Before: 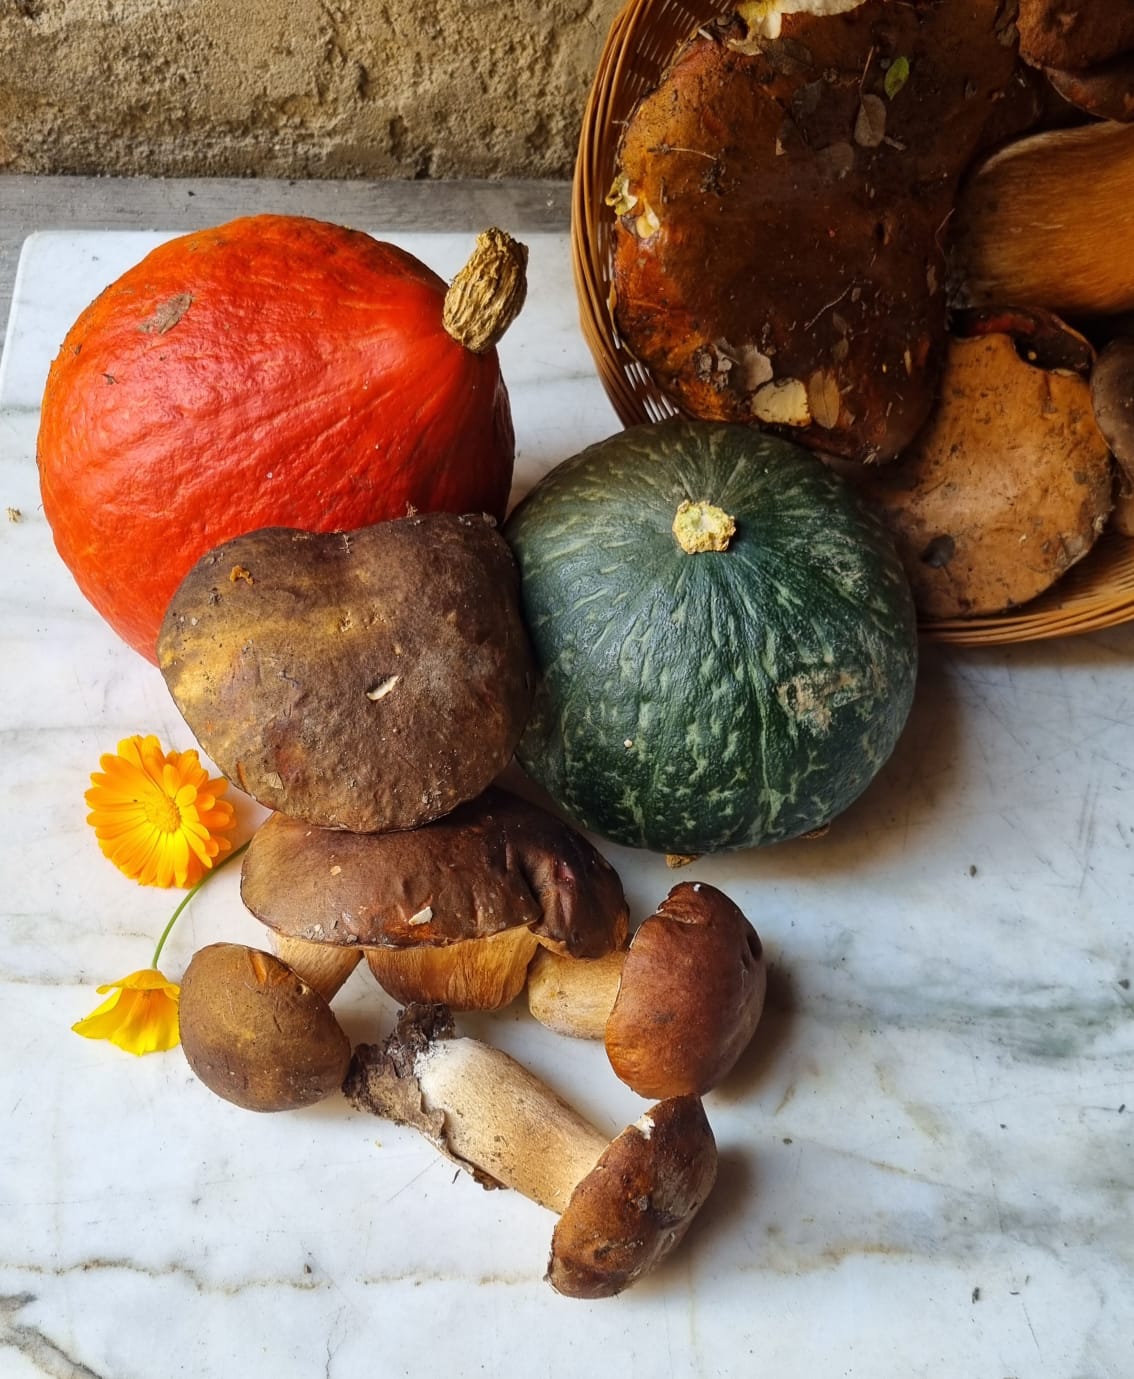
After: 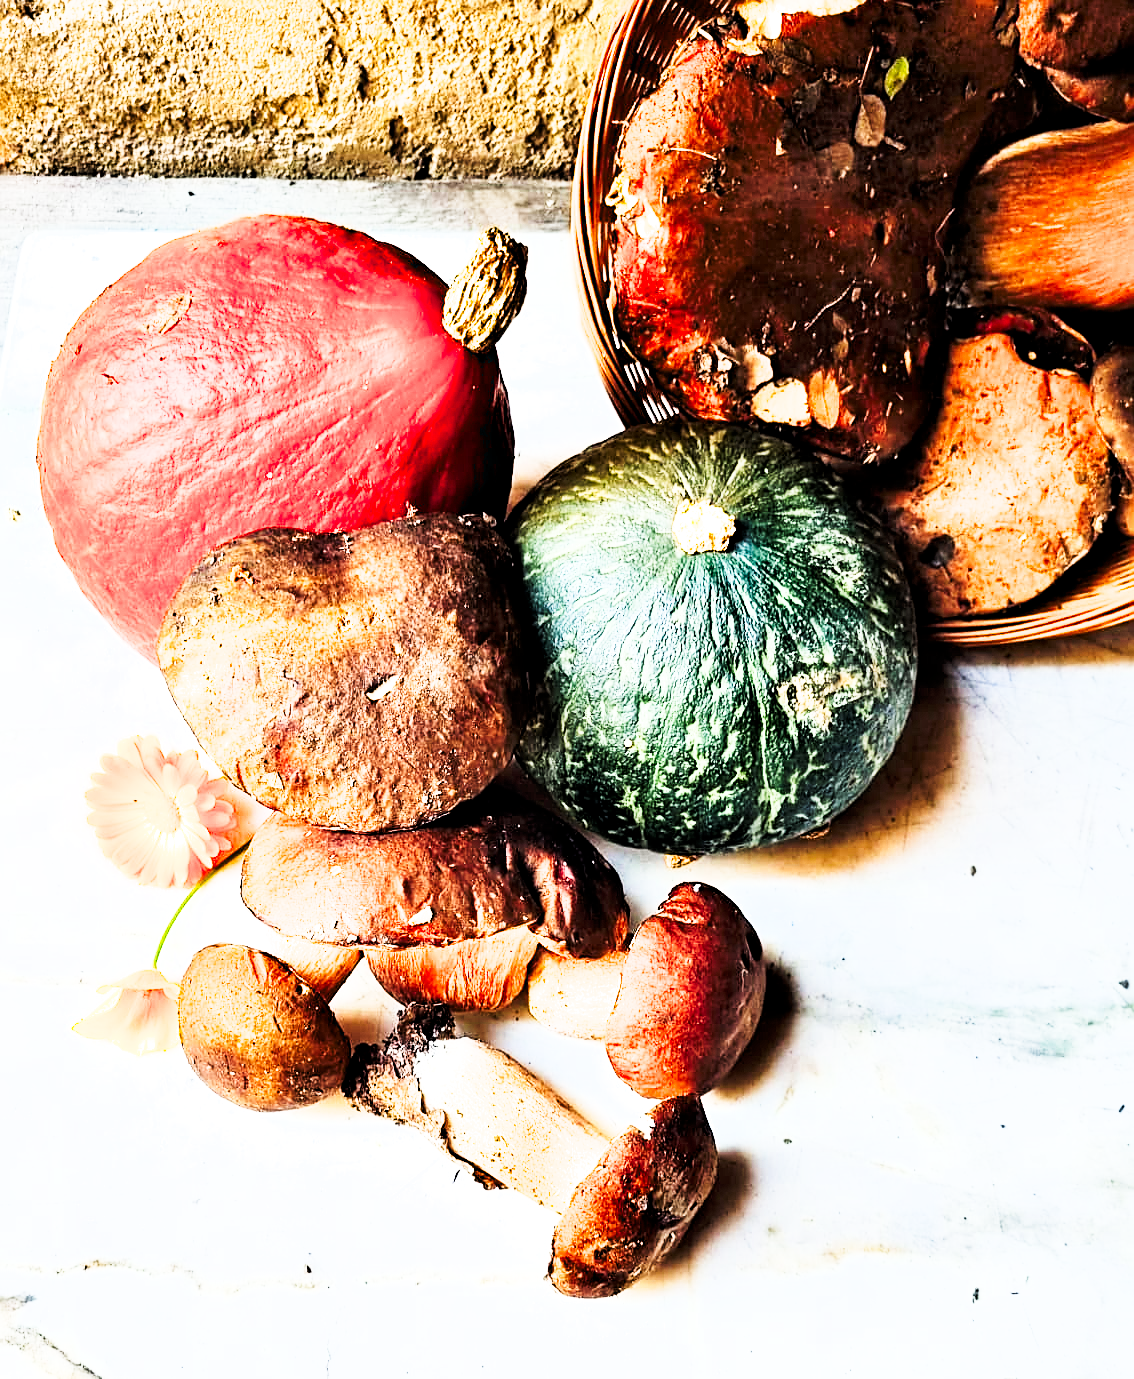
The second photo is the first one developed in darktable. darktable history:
contrast equalizer: y [[0.6 ×6], [0.55 ×6], [0 ×6], [0 ×6], [0 ×6]]
tone equalizer: -8 EV -0.544 EV, edges refinement/feathering 500, mask exposure compensation -1.57 EV, preserve details no
tone curve: curves: ch0 [(0, 0) (0.004, 0.001) (0.133, 0.078) (0.325, 0.241) (0.832, 0.917) (1, 1)], preserve colors none
filmic rgb: black relative exposure -7.56 EV, white relative exposure 4.64 EV, target black luminance 0%, hardness 3.49, latitude 50.5%, contrast 1.038, highlights saturation mix 9.37%, shadows ↔ highlights balance -0.168%
exposure: exposure 2.25 EV, compensate highlight preservation false
sharpen: on, module defaults
